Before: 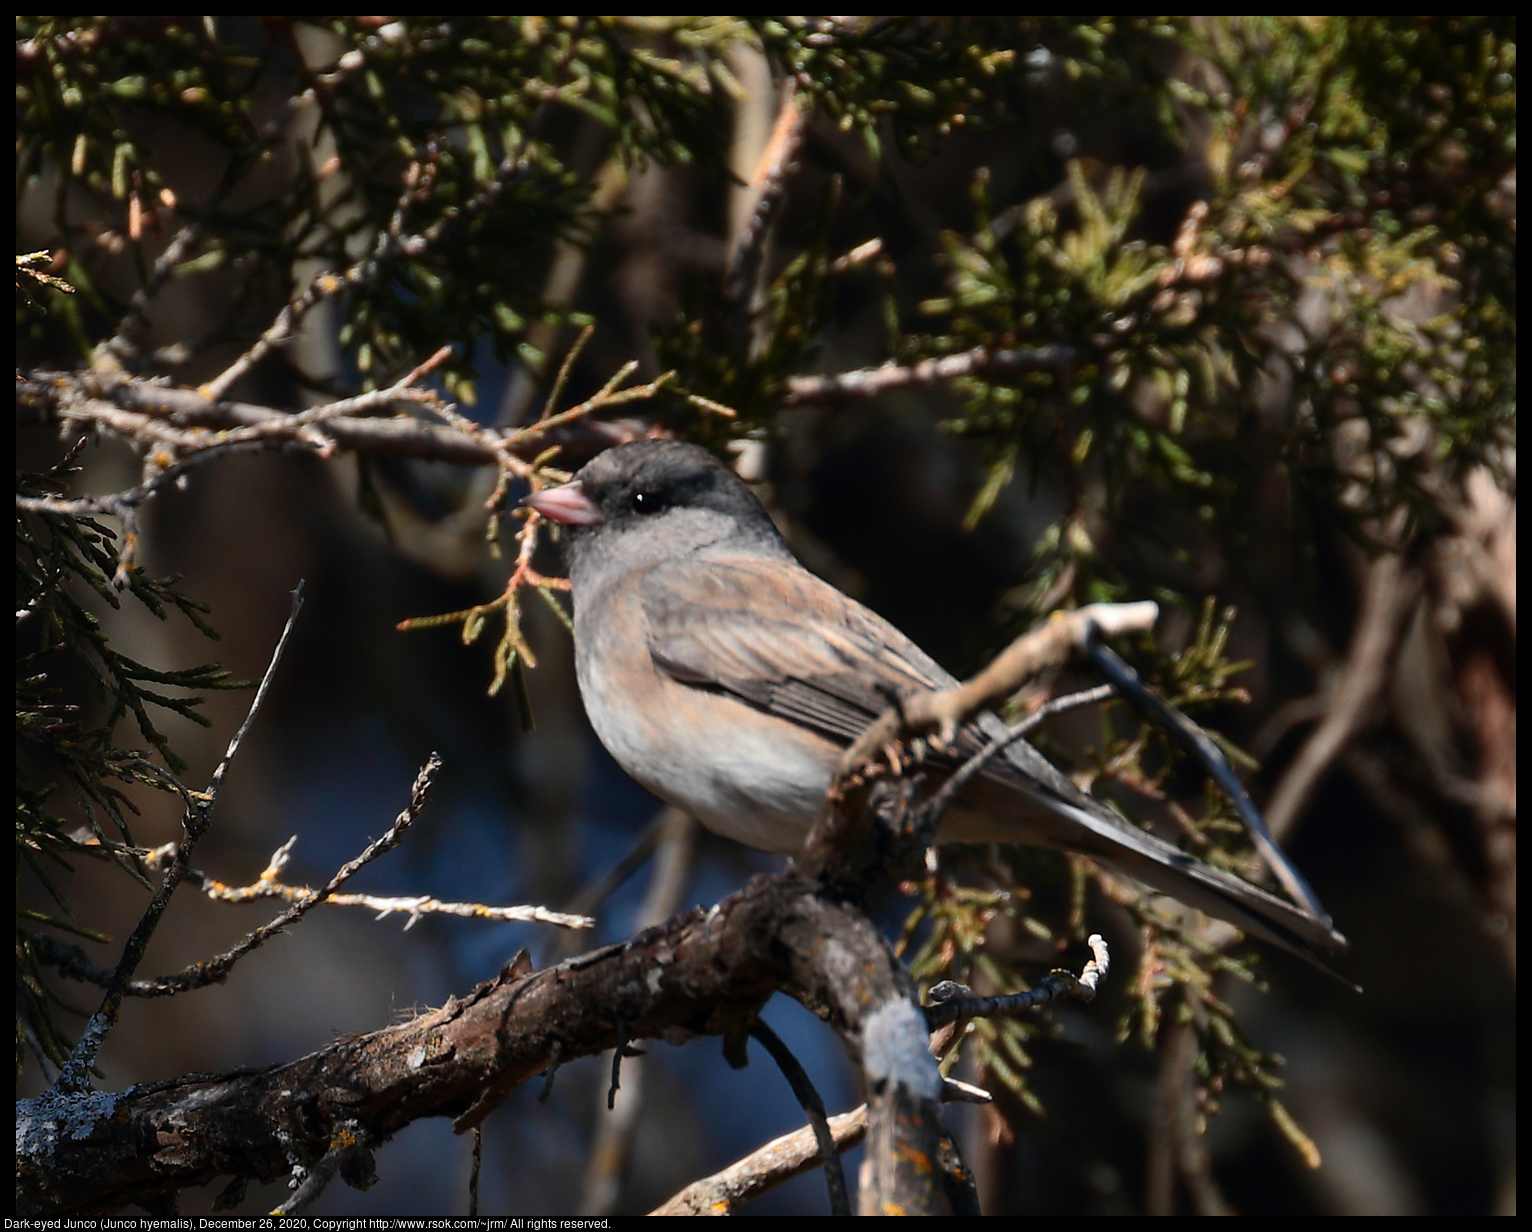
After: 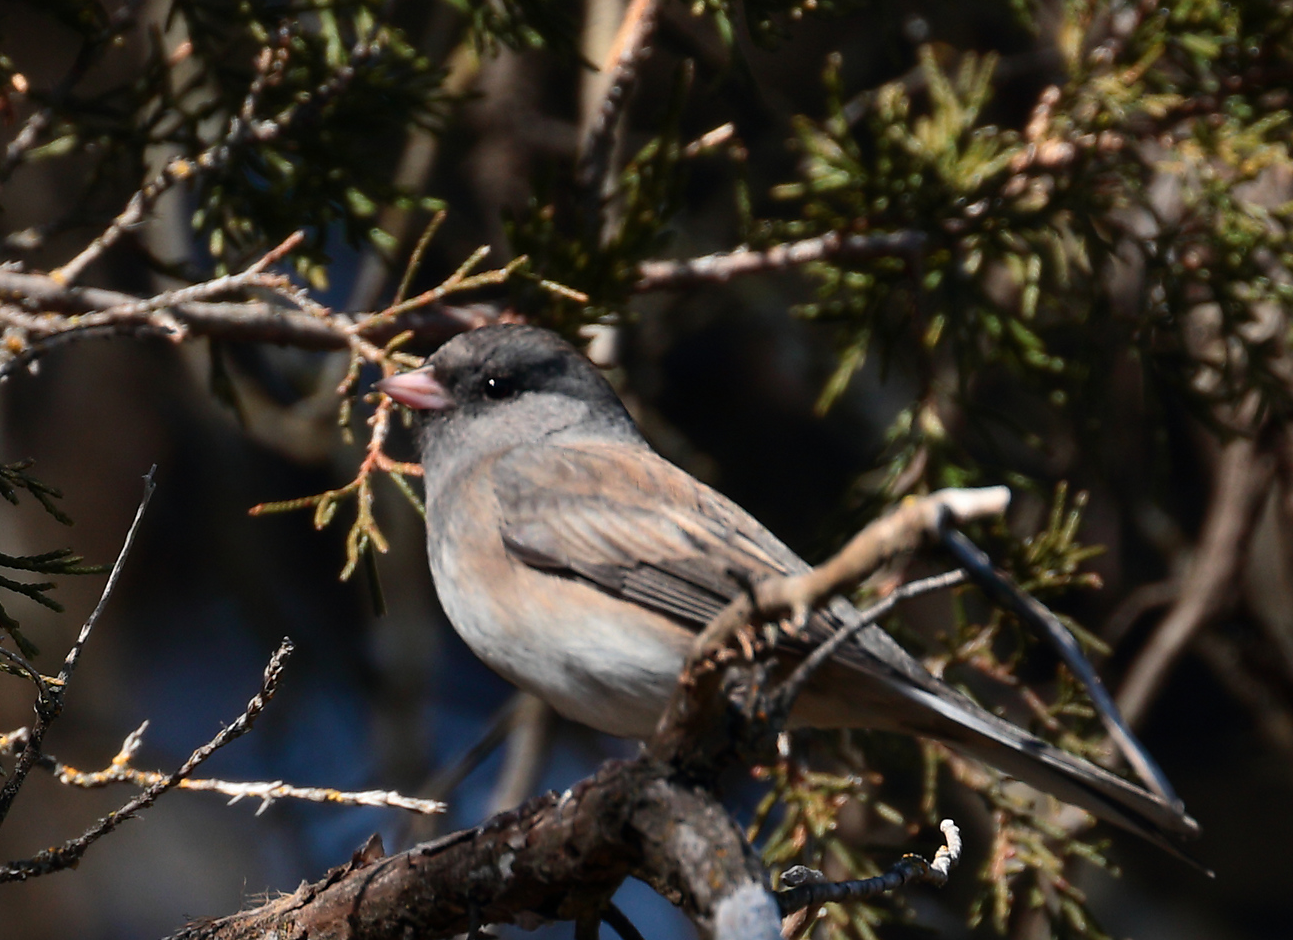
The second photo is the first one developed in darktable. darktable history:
crop and rotate: left 9.71%, top 9.367%, right 5.837%, bottom 14.301%
